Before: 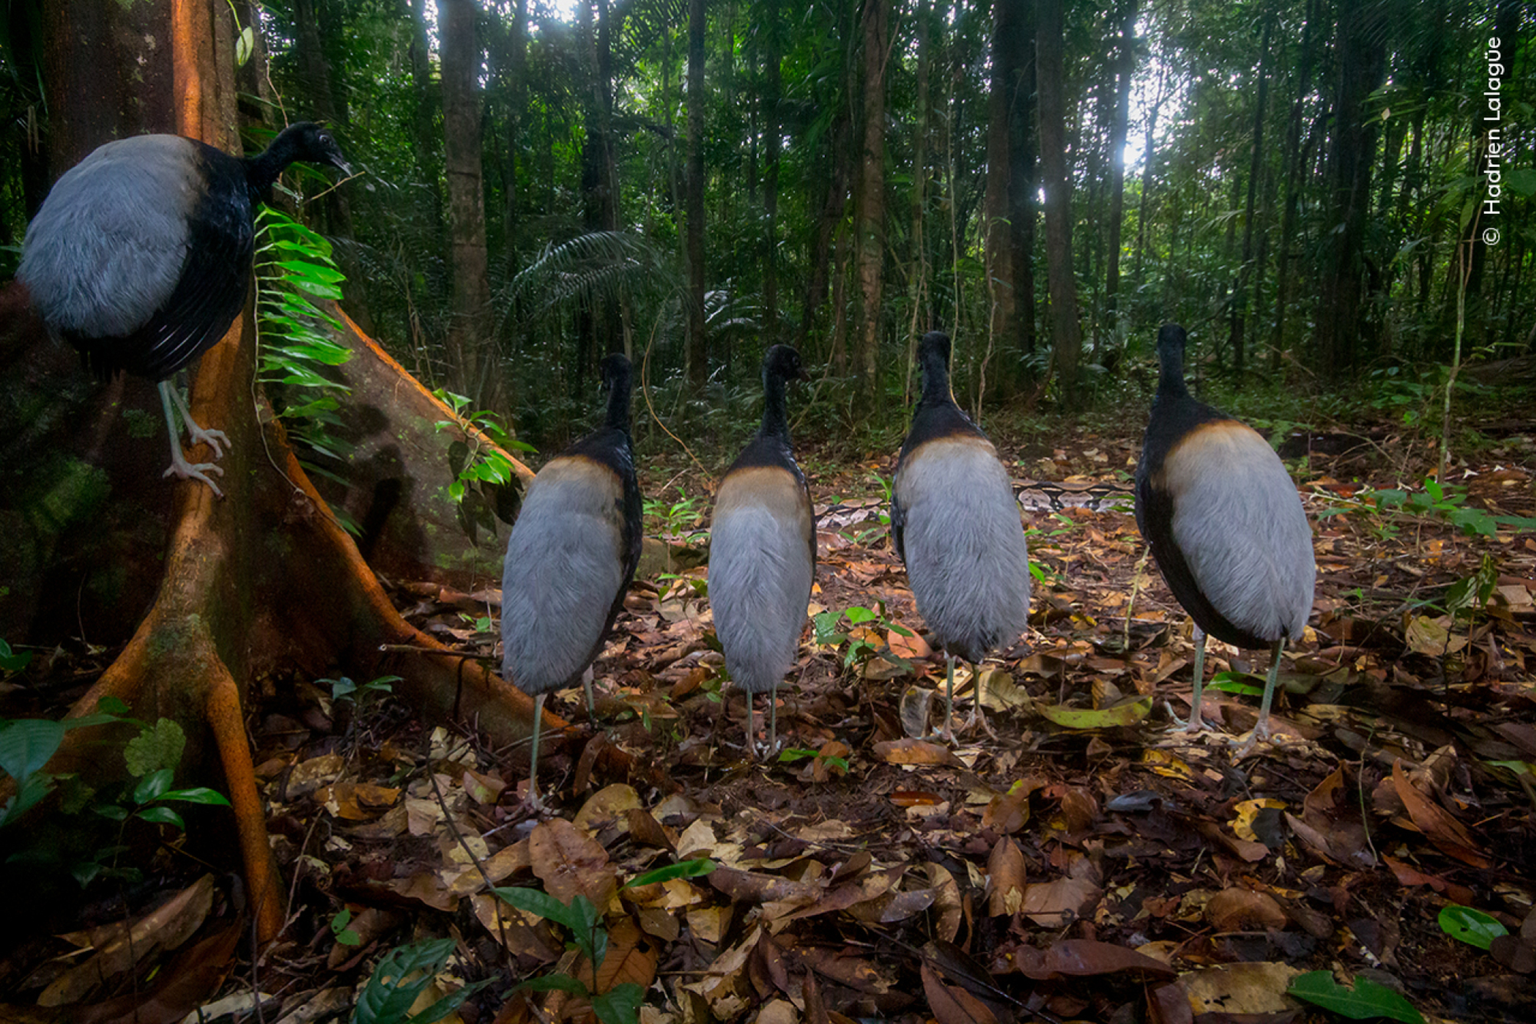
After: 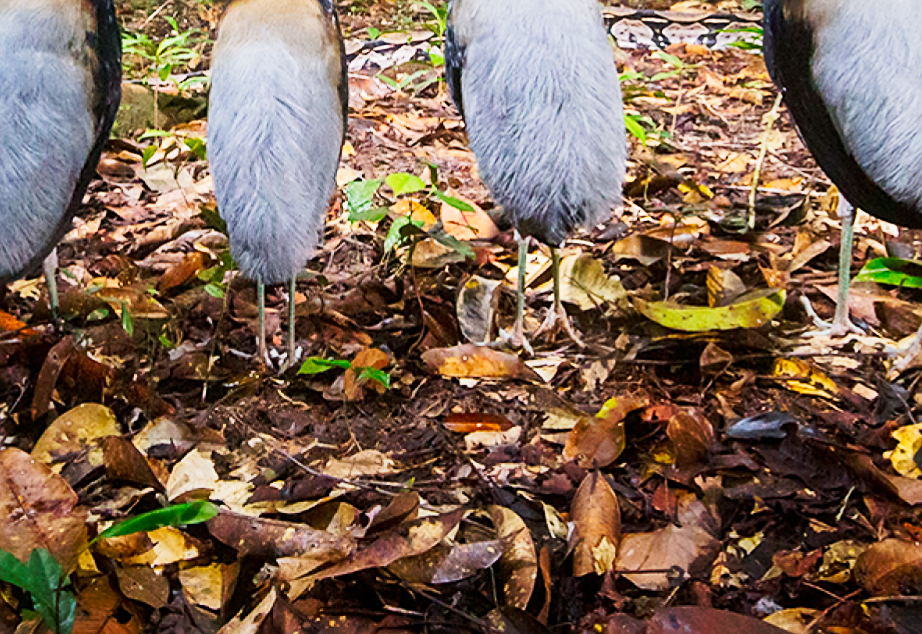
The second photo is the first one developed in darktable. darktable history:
crop: left 35.788%, top 46.306%, right 18.107%, bottom 6.114%
tone curve: curves: ch0 [(0, 0) (0.003, 0.004) (0.011, 0.015) (0.025, 0.034) (0.044, 0.061) (0.069, 0.095) (0.1, 0.137) (0.136, 0.187) (0.177, 0.244) (0.224, 0.308) (0.277, 0.415) (0.335, 0.532) (0.399, 0.642) (0.468, 0.747) (0.543, 0.829) (0.623, 0.886) (0.709, 0.924) (0.801, 0.951) (0.898, 0.975) (1, 1)], preserve colors none
sharpen: on, module defaults
